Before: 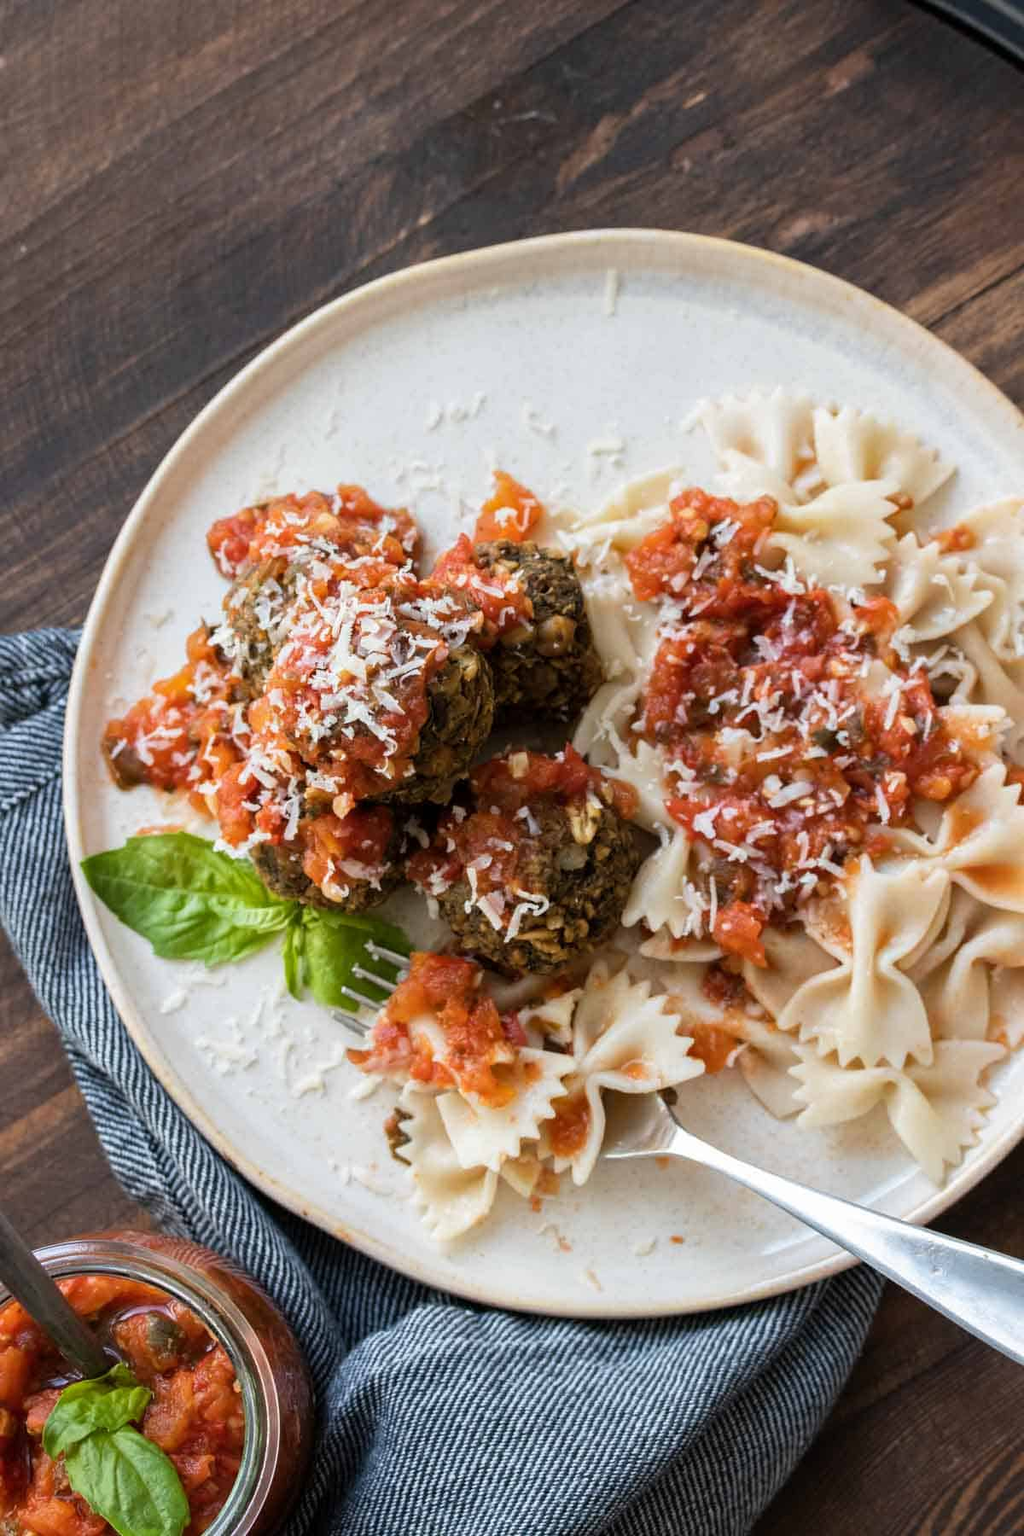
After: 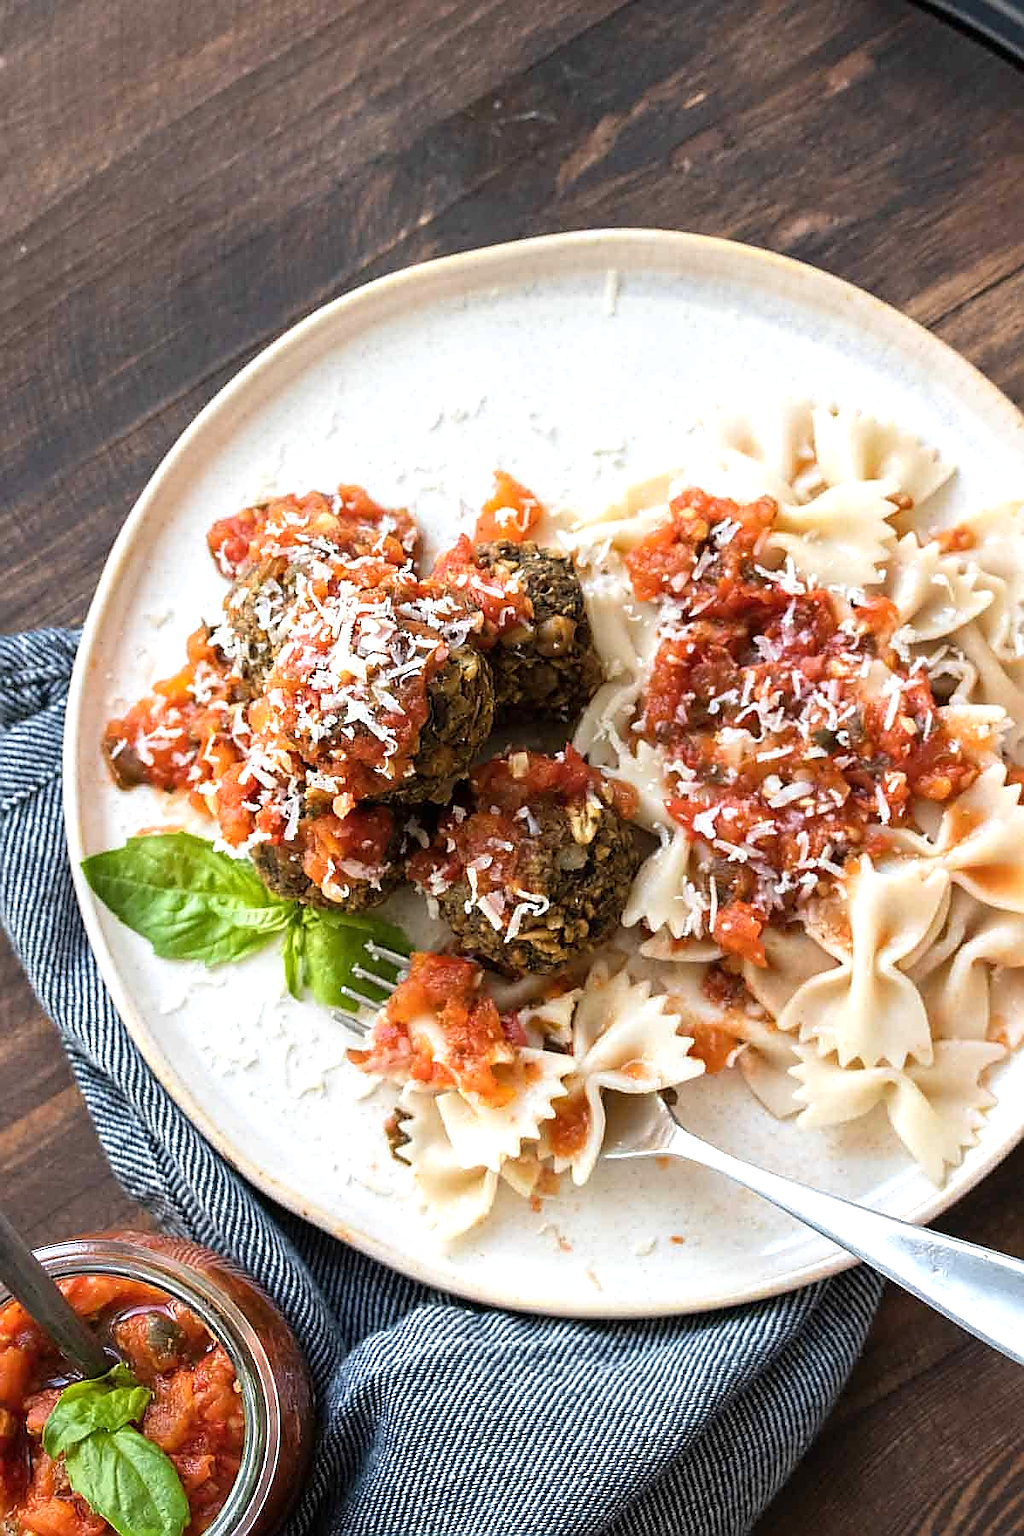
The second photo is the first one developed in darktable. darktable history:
exposure: black level correction 0, exposure 0.5 EV, compensate highlight preservation false
sharpen: radius 1.4, amount 1.25, threshold 0.7
